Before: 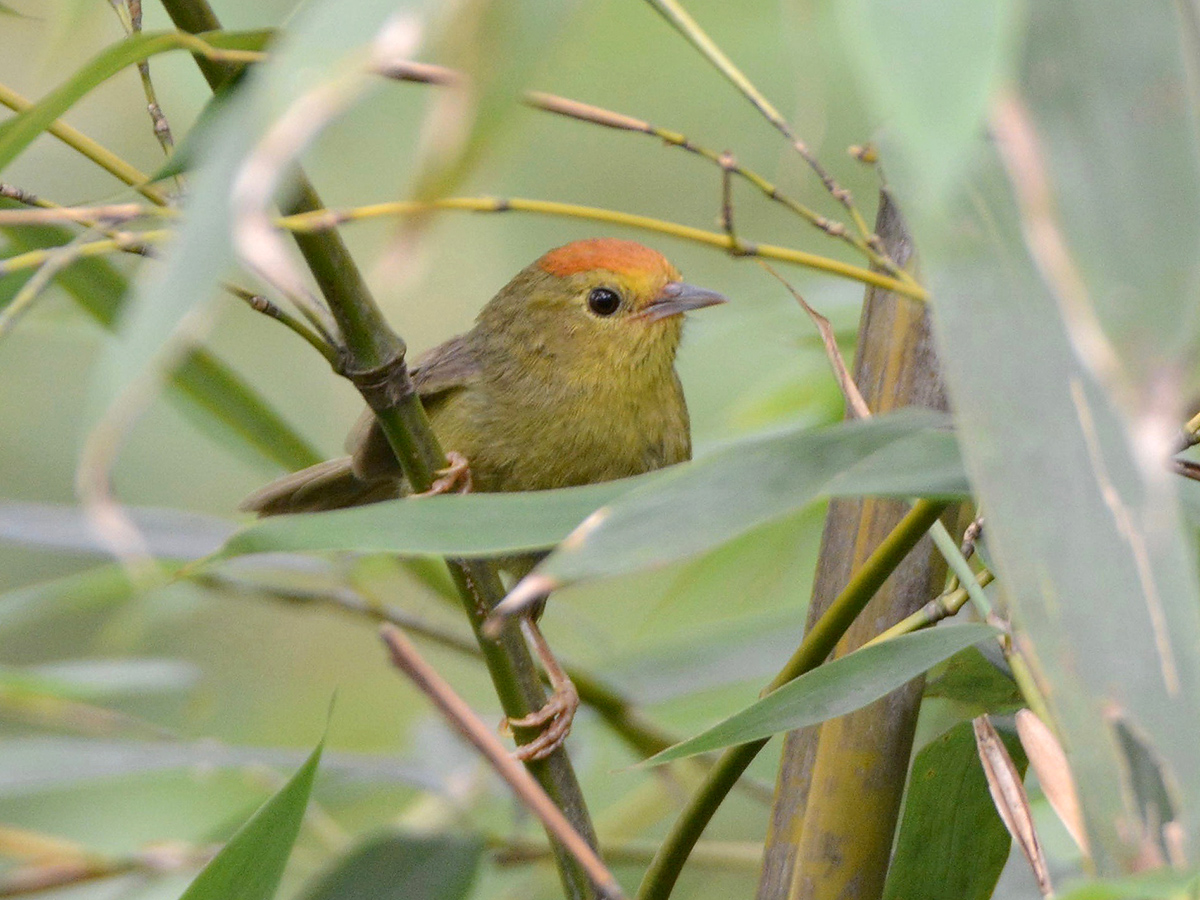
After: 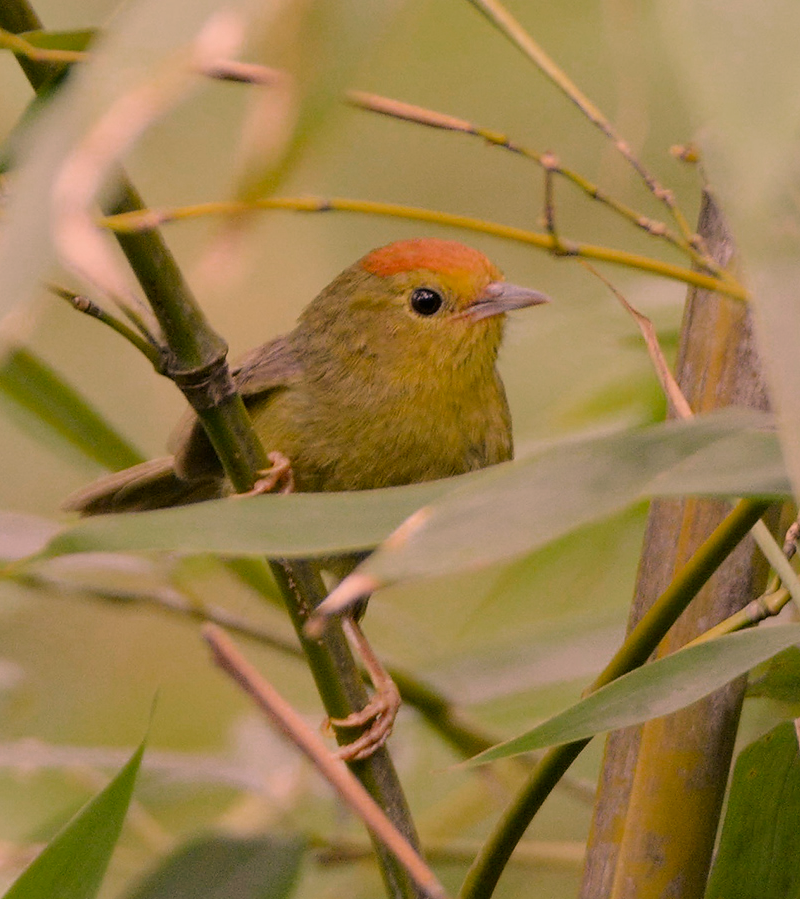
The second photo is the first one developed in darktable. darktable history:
color zones: curves: ch0 [(0.203, 0.433) (0.607, 0.517) (0.697, 0.696) (0.705, 0.897)]
crop and rotate: left 14.876%, right 18.419%
color correction: highlights a* 20.51, highlights b* 19.26
filmic rgb: black relative exposure -7.65 EV, white relative exposure 4.56 EV, hardness 3.61
tone equalizer: on, module defaults
